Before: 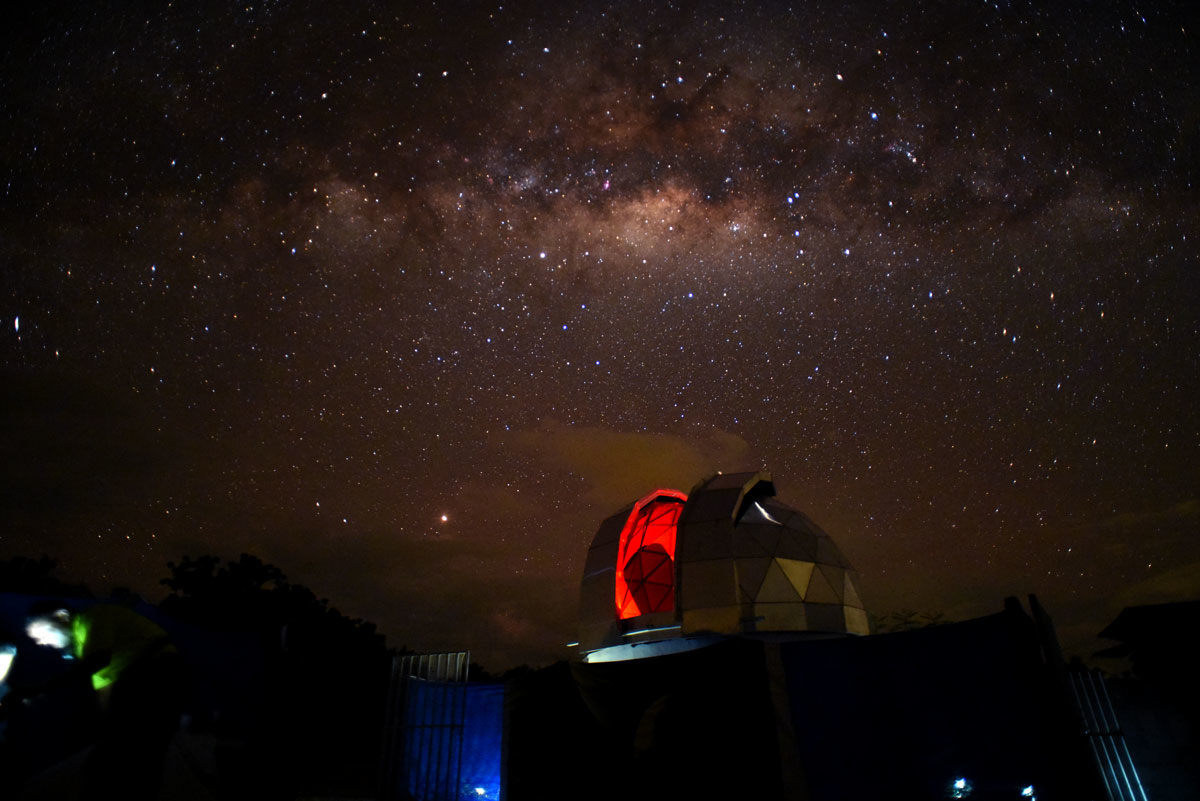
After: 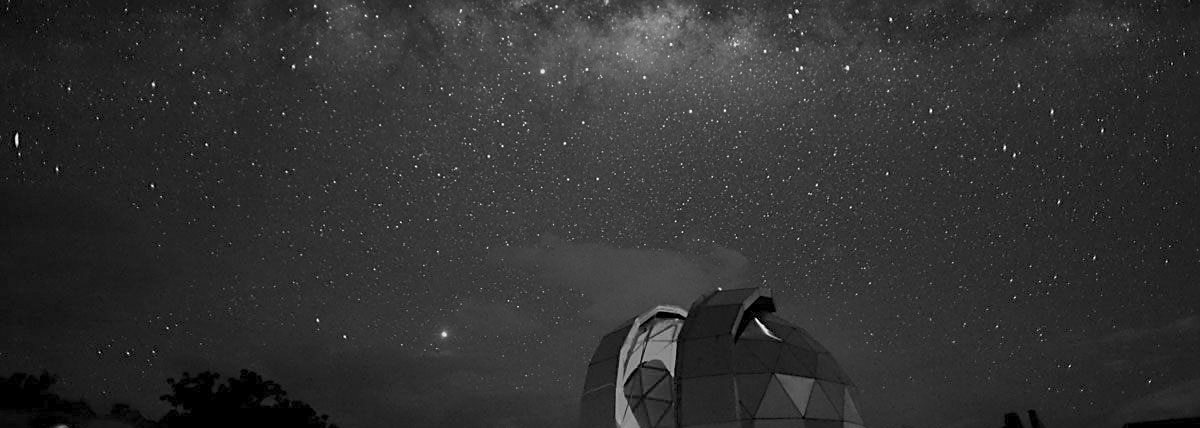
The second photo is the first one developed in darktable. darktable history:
color balance rgb: shadows lift › chroma 1%, shadows lift › hue 113°, highlights gain › chroma 0.2%, highlights gain › hue 333°, perceptual saturation grading › global saturation 20%, perceptual saturation grading › highlights -50%, perceptual saturation grading › shadows 25%, contrast -30%
monochrome: on, module defaults
crop and rotate: top 23.043%, bottom 23.437%
white balance: red 1.138, green 0.996, blue 0.812
sharpen: on, module defaults
